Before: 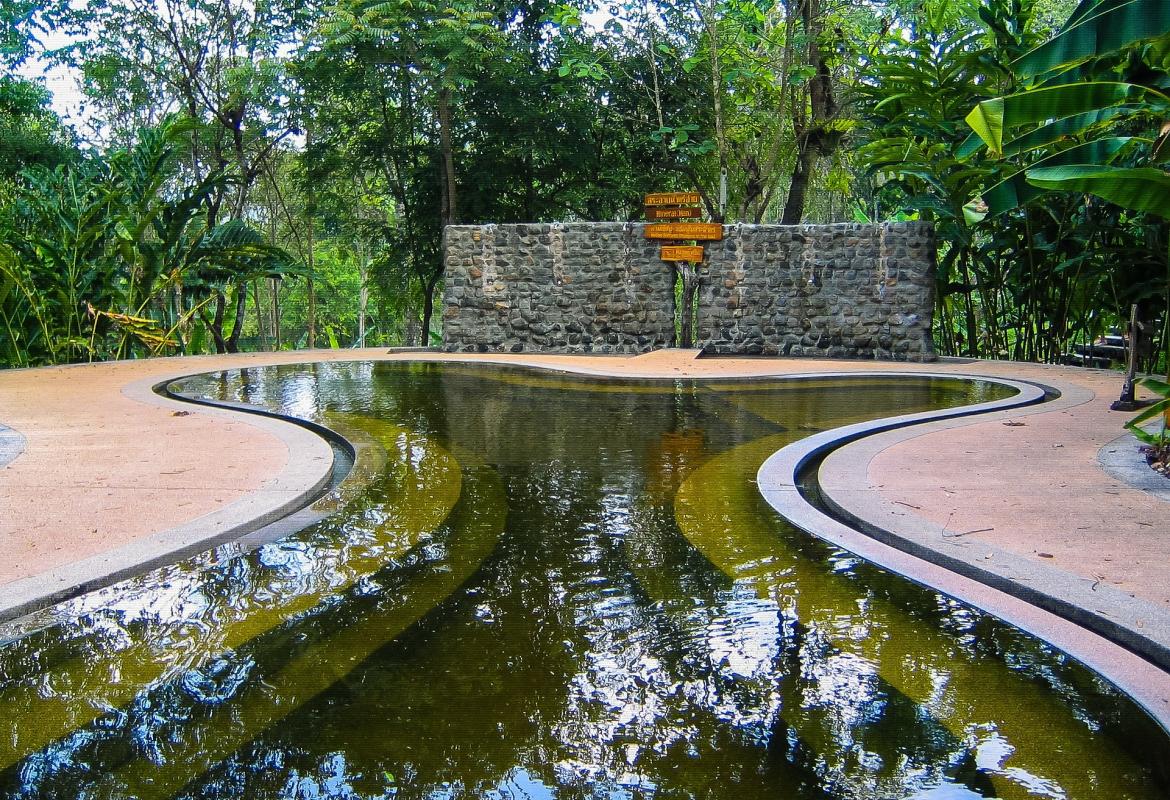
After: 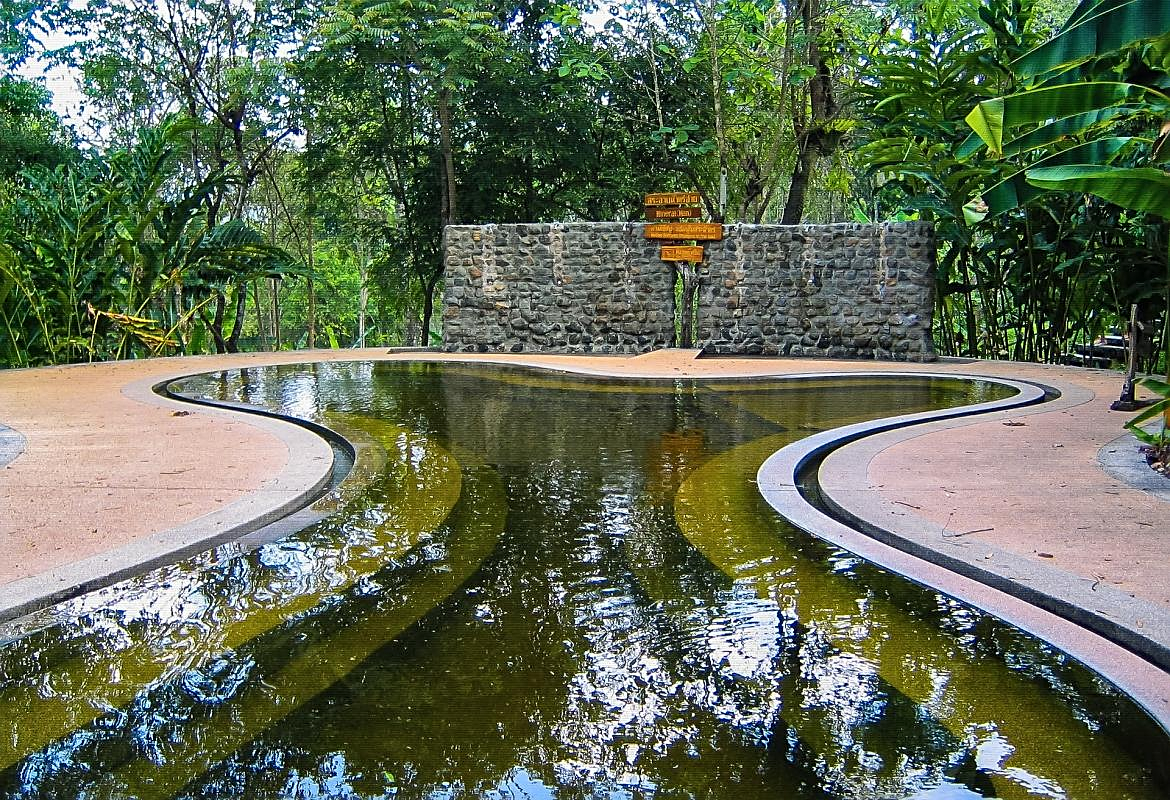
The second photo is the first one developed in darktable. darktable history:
shadows and highlights: radius 103.02, shadows 50.64, highlights -64.02, soften with gaussian
sharpen: on, module defaults
